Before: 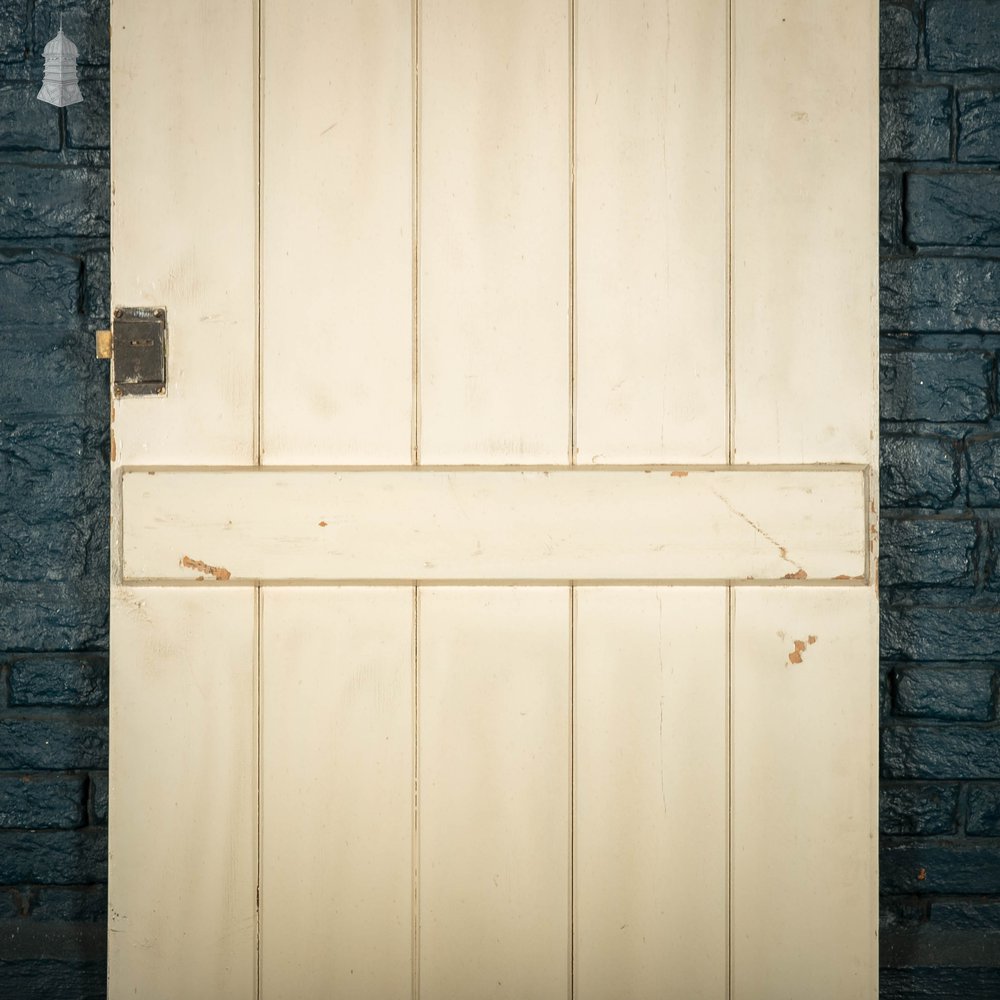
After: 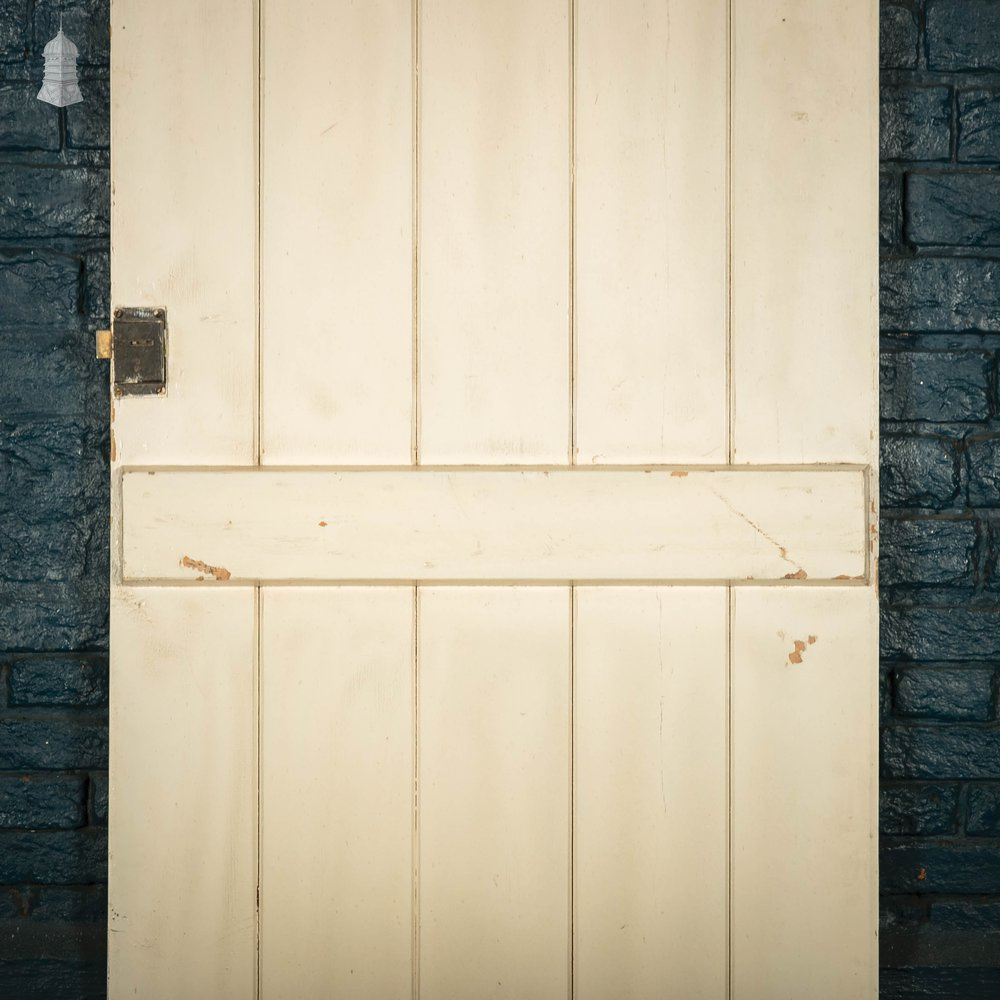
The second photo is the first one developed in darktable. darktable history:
tone curve: curves: ch0 [(0, 0) (0.003, 0.005) (0.011, 0.021) (0.025, 0.042) (0.044, 0.065) (0.069, 0.074) (0.1, 0.092) (0.136, 0.123) (0.177, 0.159) (0.224, 0.2) (0.277, 0.252) (0.335, 0.32) (0.399, 0.392) (0.468, 0.468) (0.543, 0.549) (0.623, 0.638) (0.709, 0.721) (0.801, 0.812) (0.898, 0.896) (1, 1)], color space Lab, independent channels, preserve colors none
